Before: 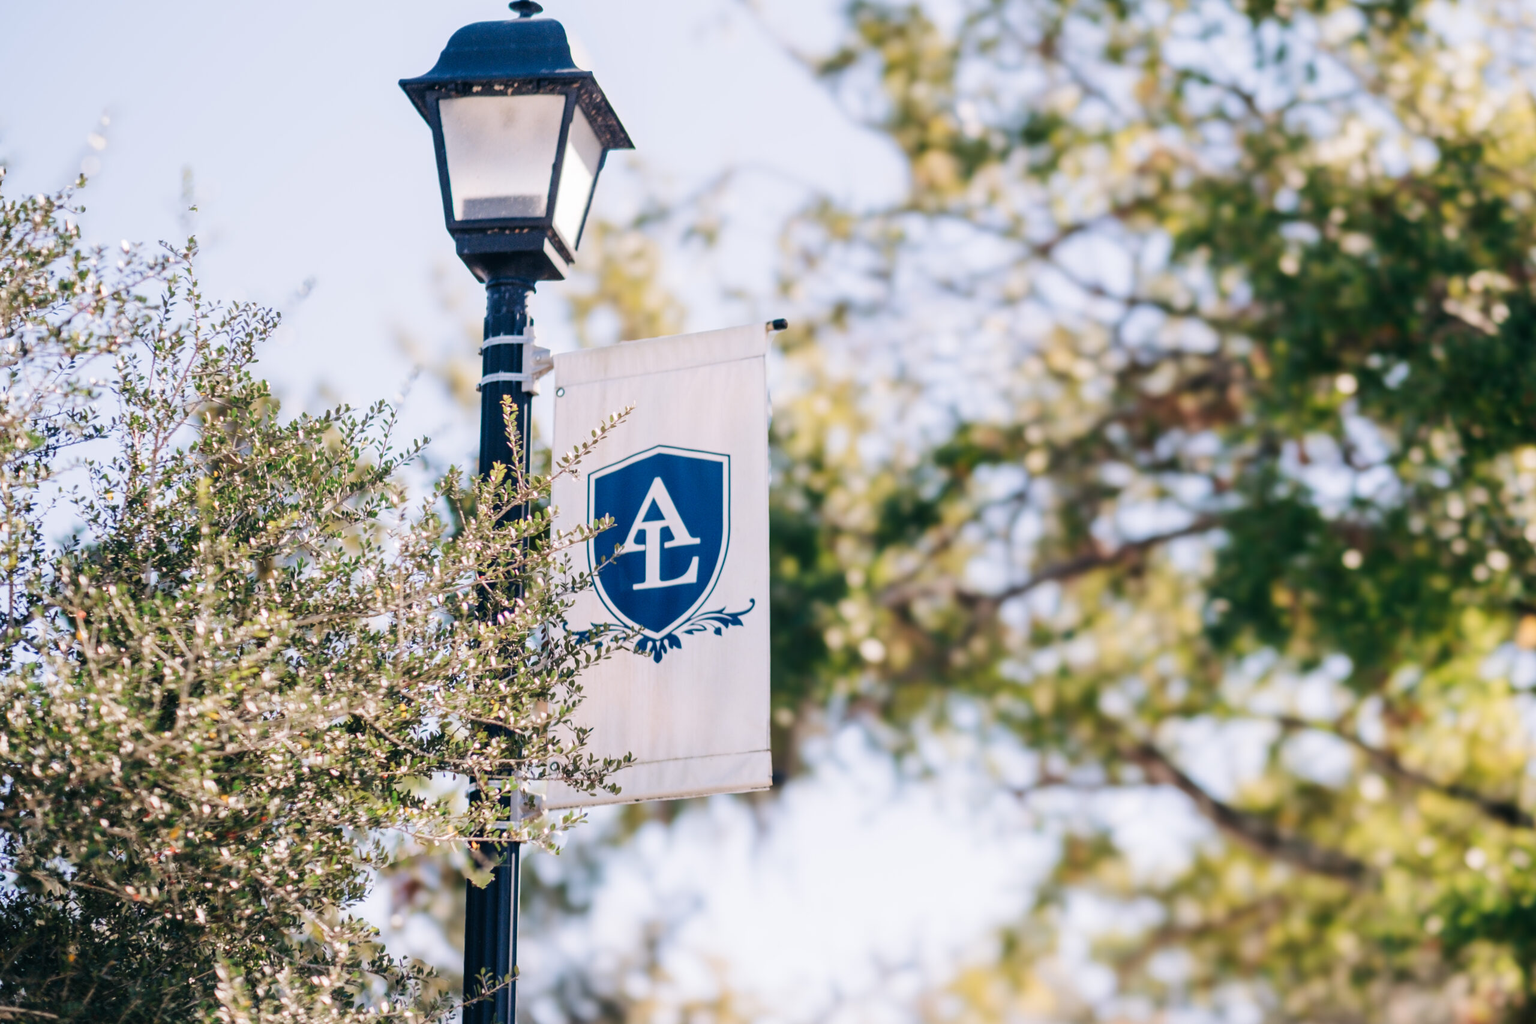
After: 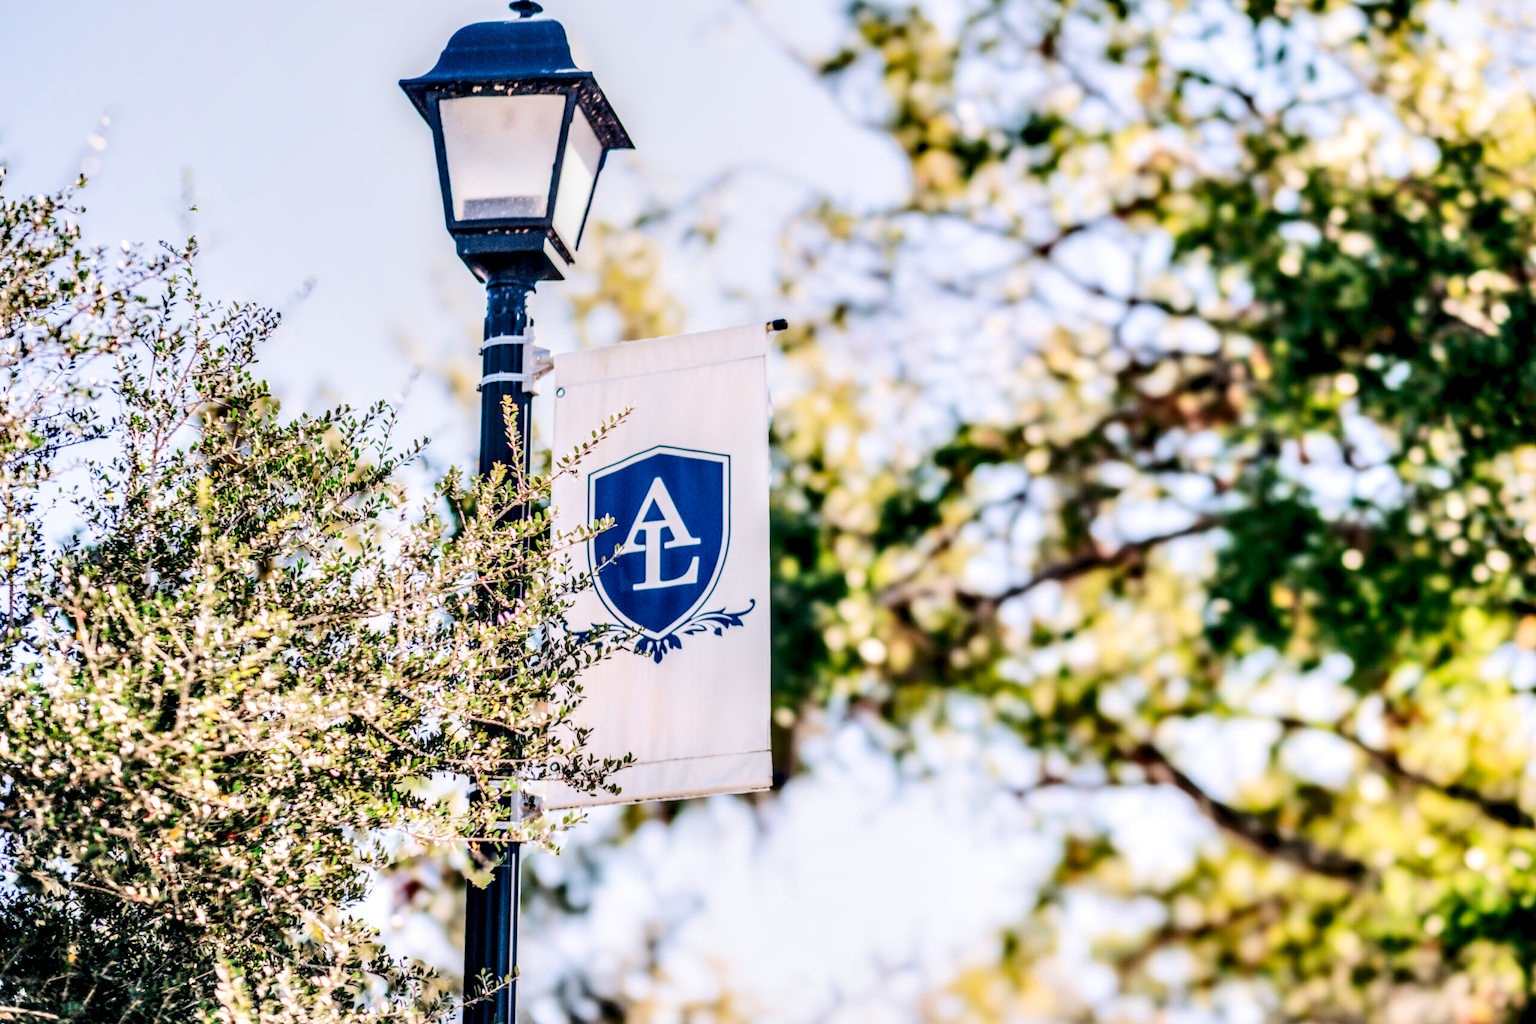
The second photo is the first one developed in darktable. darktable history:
contrast brightness saturation: contrast 0.23, brightness 0.1, saturation 0.29
filmic rgb: black relative exposure -7.65 EV, white relative exposure 4.56 EV, hardness 3.61
shadows and highlights: low approximation 0.01, soften with gaussian
local contrast: highlights 19%, detail 186%
exposure: exposure 0.722 EV, compensate highlight preservation false
